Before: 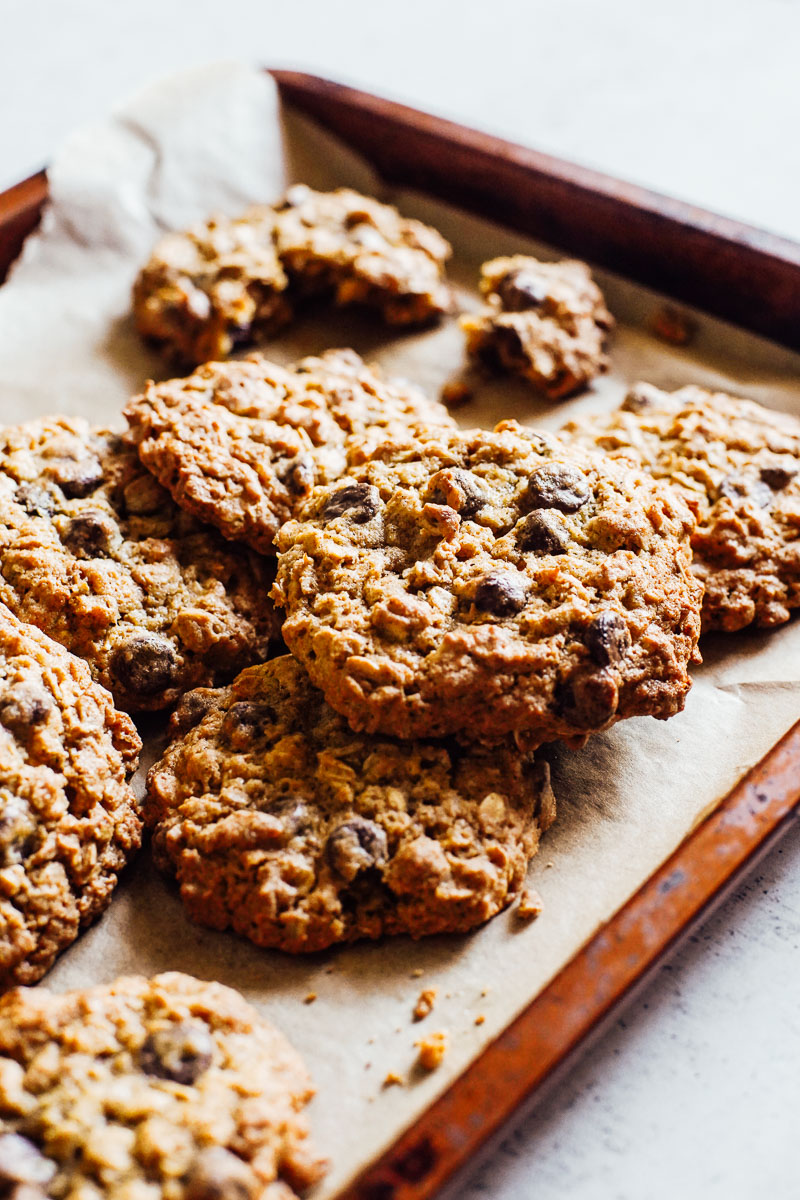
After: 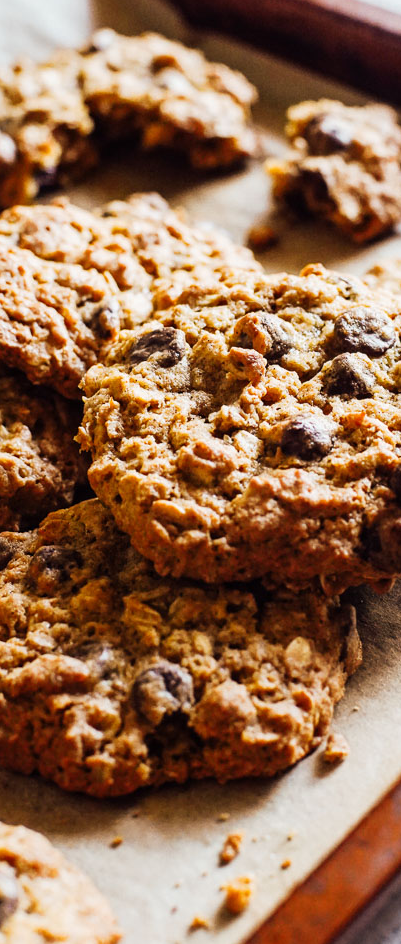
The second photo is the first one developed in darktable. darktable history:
crop and rotate: angle 0.014°, left 24.339%, top 13.03%, right 25.458%, bottom 8.212%
